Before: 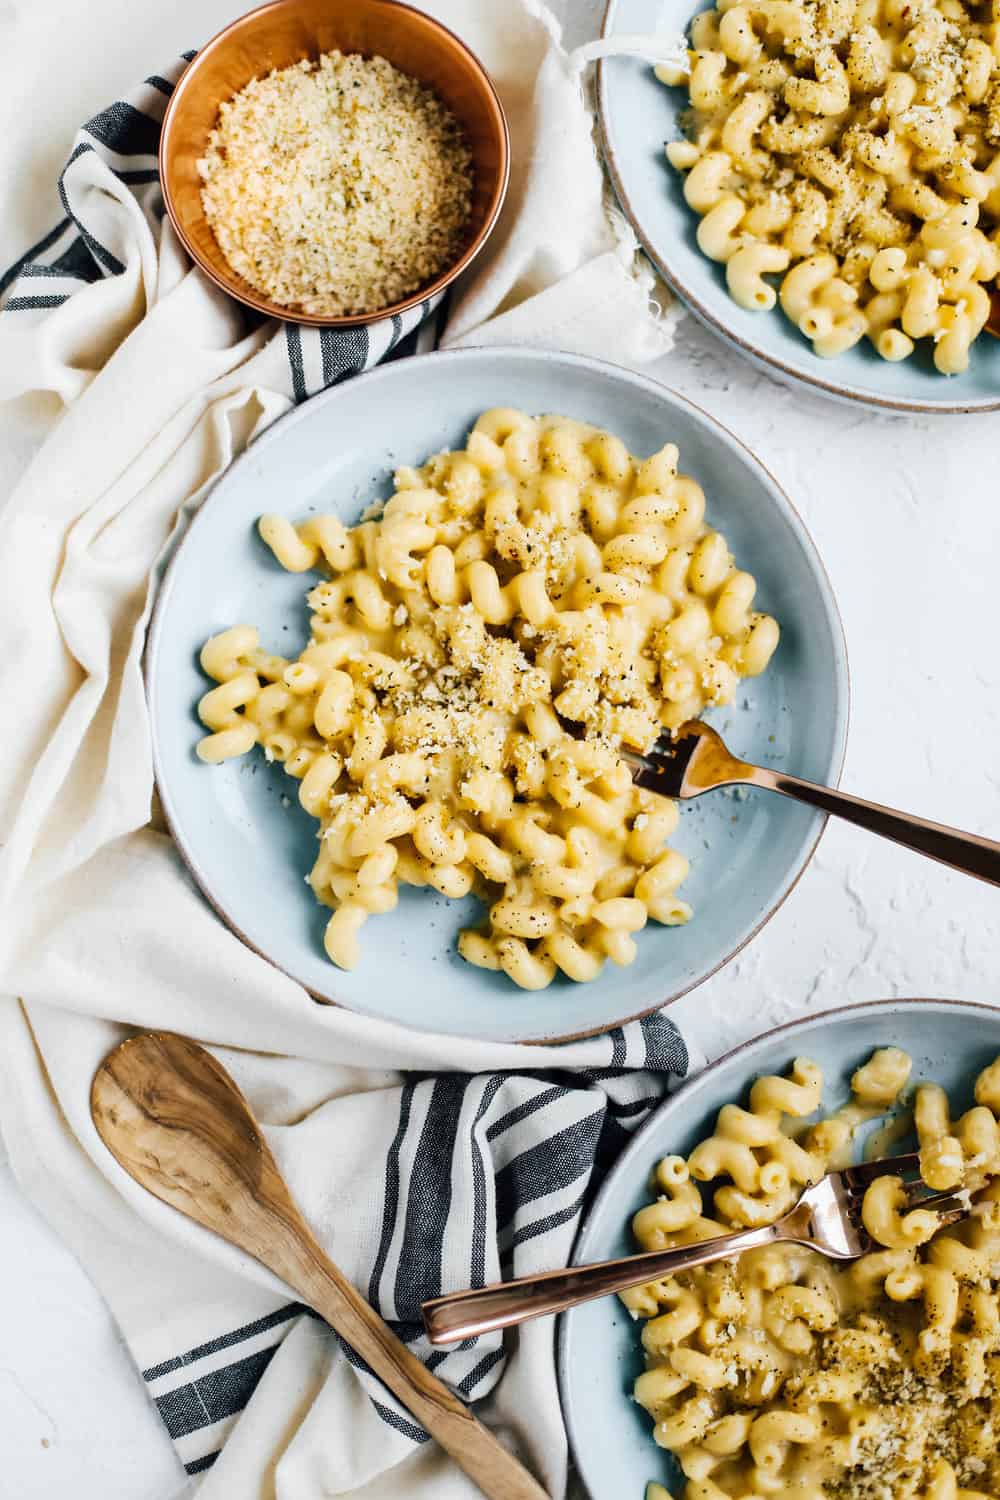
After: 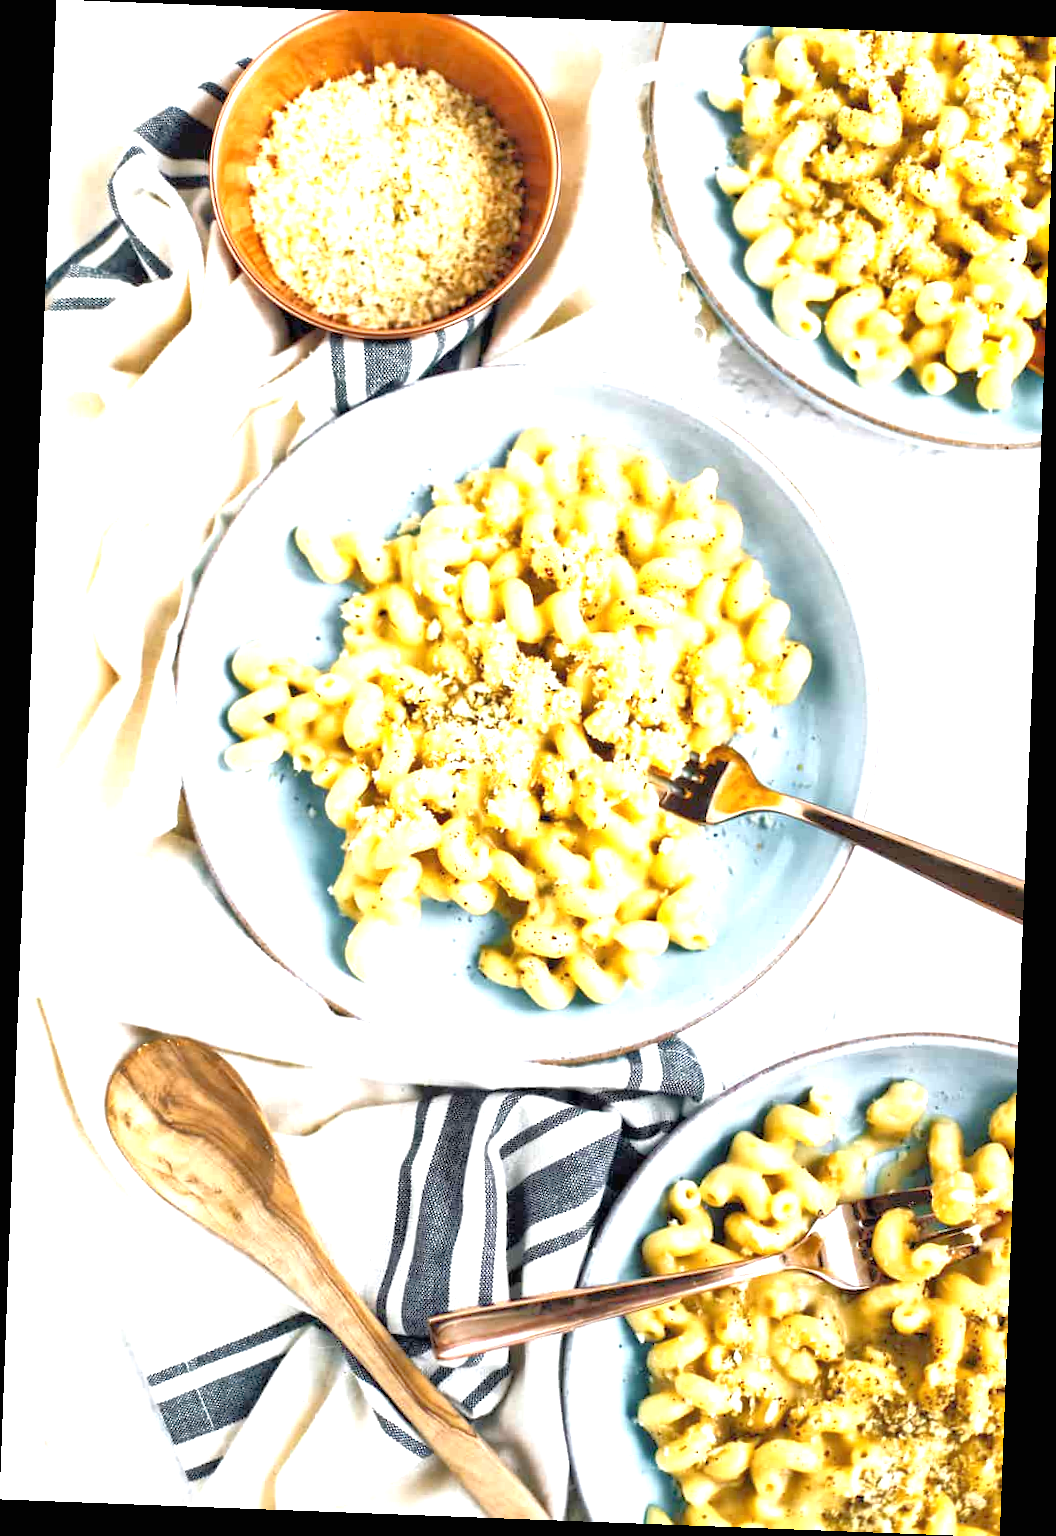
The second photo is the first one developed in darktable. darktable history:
tone equalizer: -7 EV 0.15 EV, -6 EV 0.6 EV, -5 EV 1.15 EV, -4 EV 1.33 EV, -3 EV 1.15 EV, -2 EV 0.6 EV, -1 EV 0.15 EV, mask exposure compensation -0.5 EV
rotate and perspective: rotation 2.17°, automatic cropping off
exposure: black level correction 0, exposure 1.2 EV, compensate exposure bias true, compensate highlight preservation false
